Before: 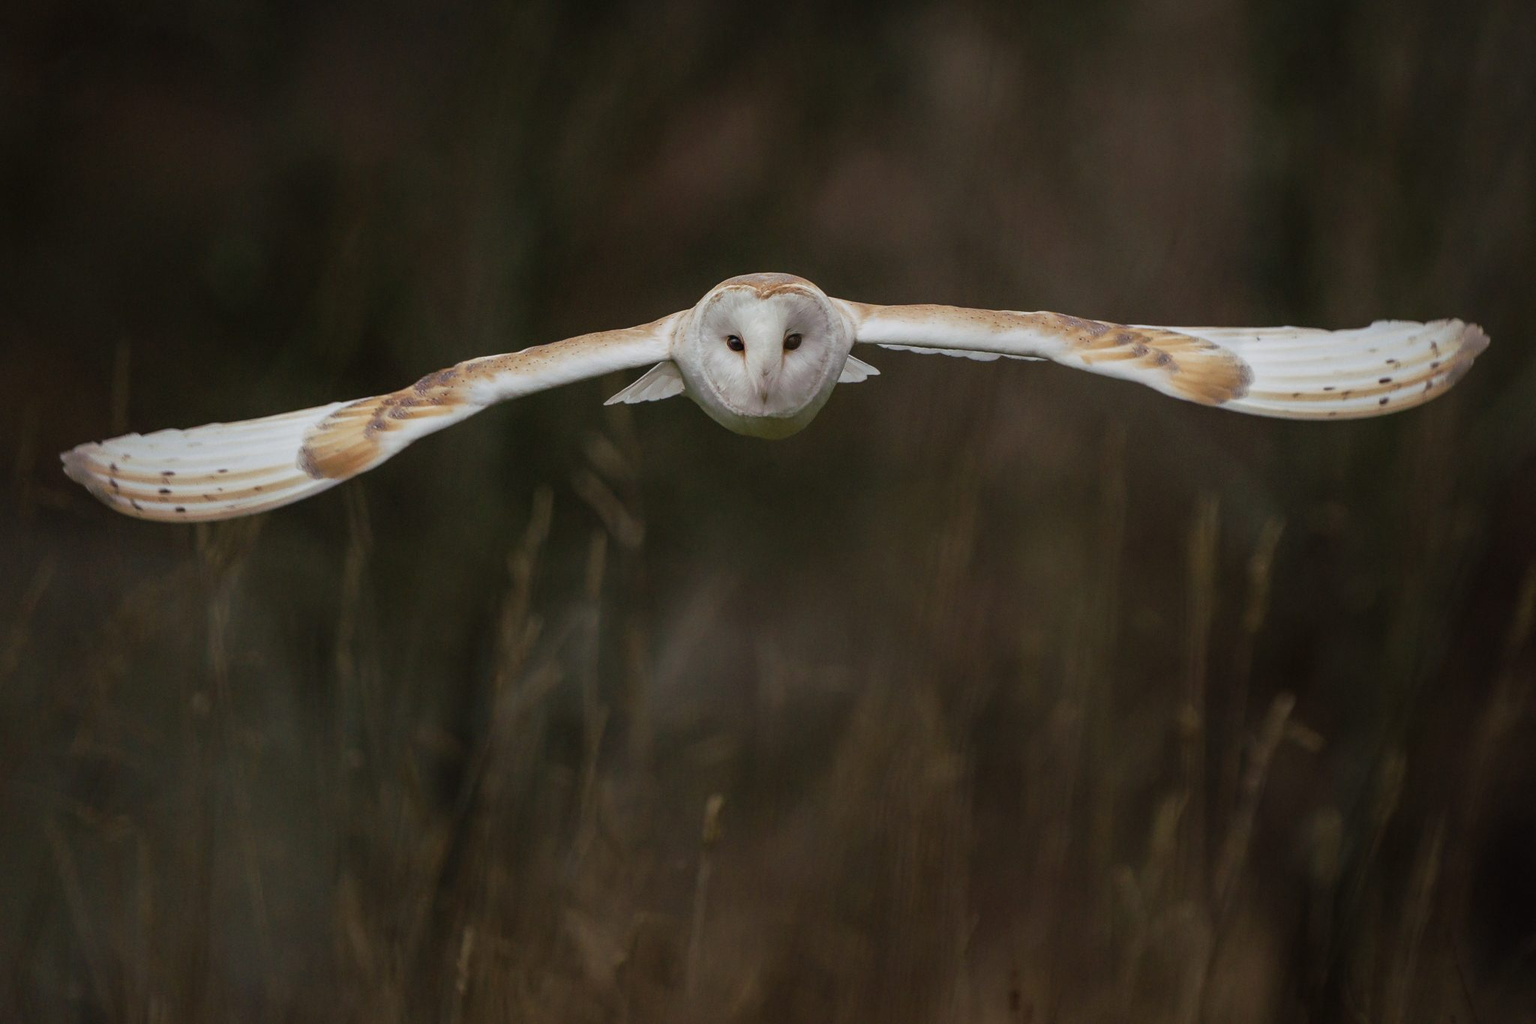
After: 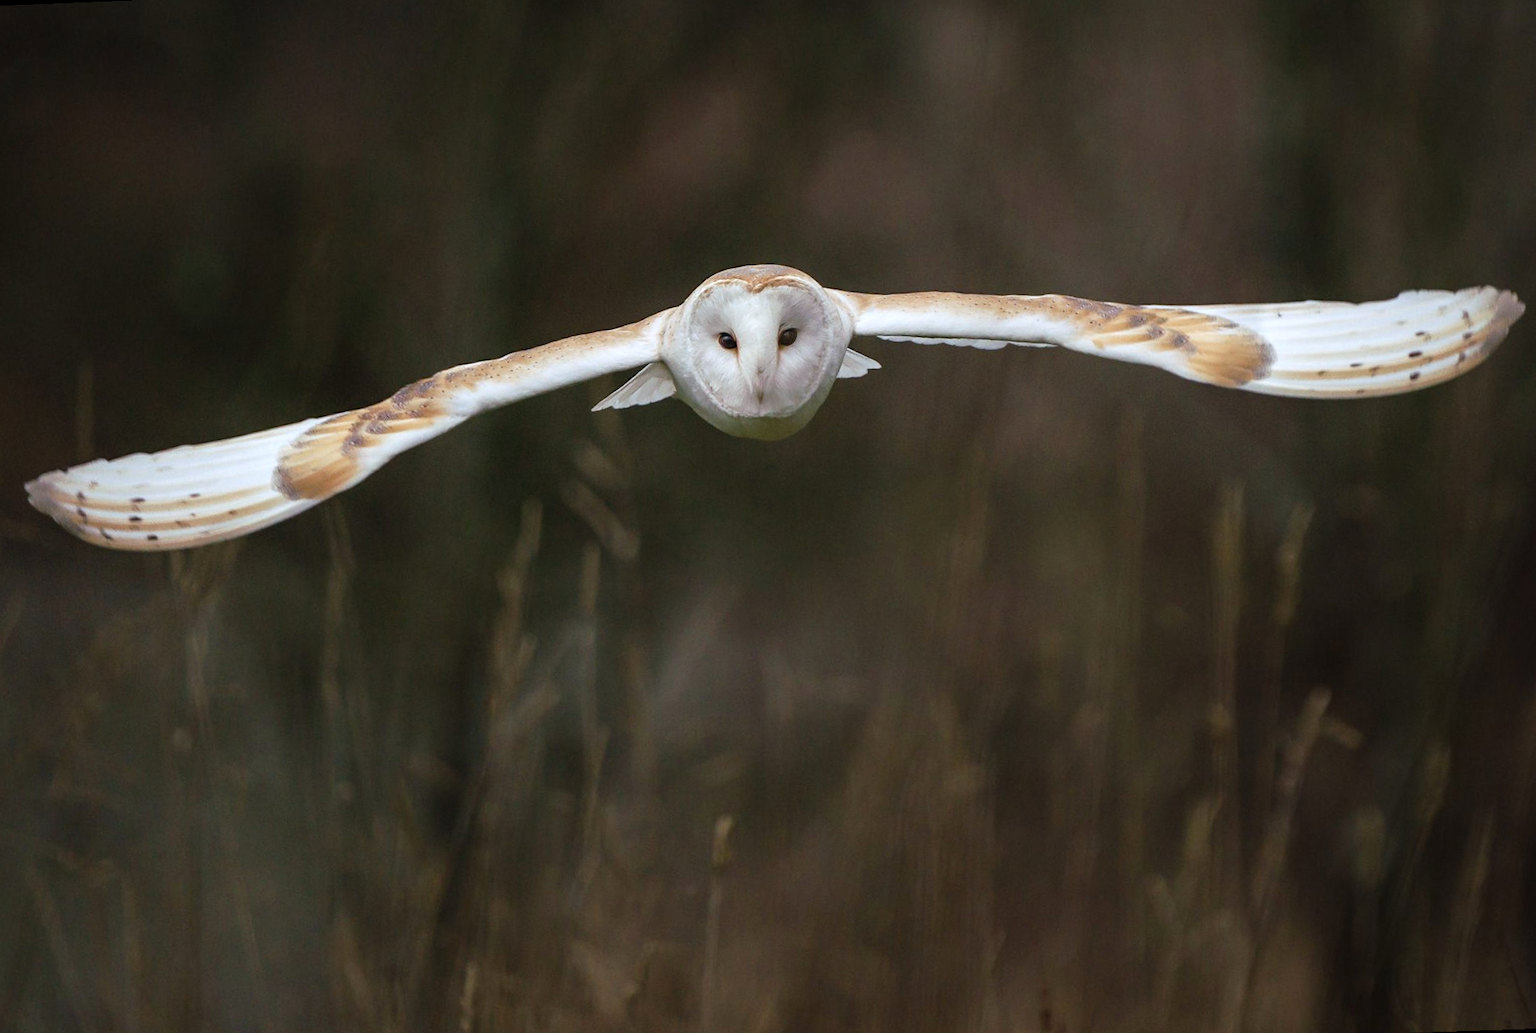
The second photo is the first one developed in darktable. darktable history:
levels: levels [0, 0.43, 0.859]
rotate and perspective: rotation -2.12°, lens shift (vertical) 0.009, lens shift (horizontal) -0.008, automatic cropping original format, crop left 0.036, crop right 0.964, crop top 0.05, crop bottom 0.959
color calibration: x 0.355, y 0.367, temperature 4700.38 K
